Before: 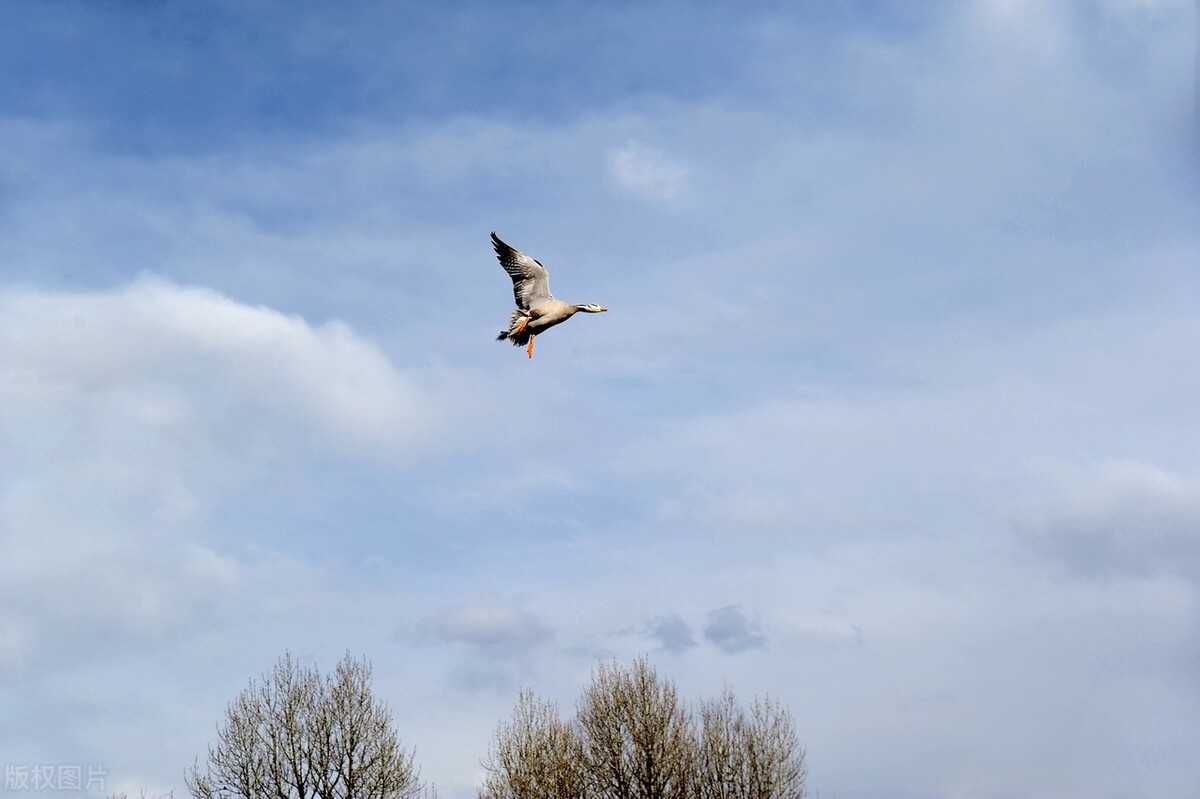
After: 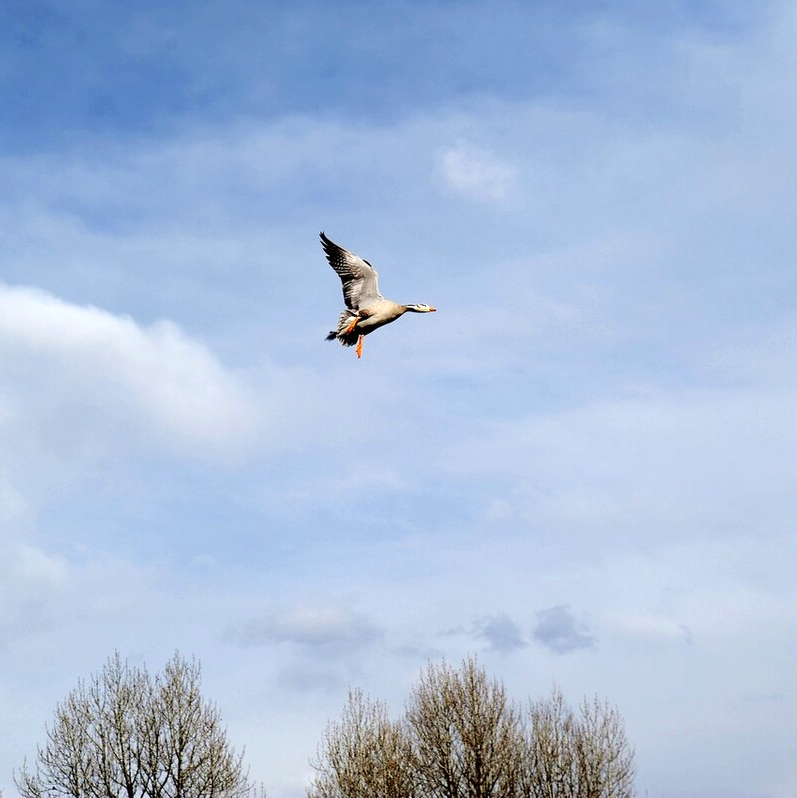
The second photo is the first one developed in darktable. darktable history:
exposure: exposure 0.24 EV, compensate exposure bias true, compensate highlight preservation false
crop and rotate: left 14.302%, right 19.226%
